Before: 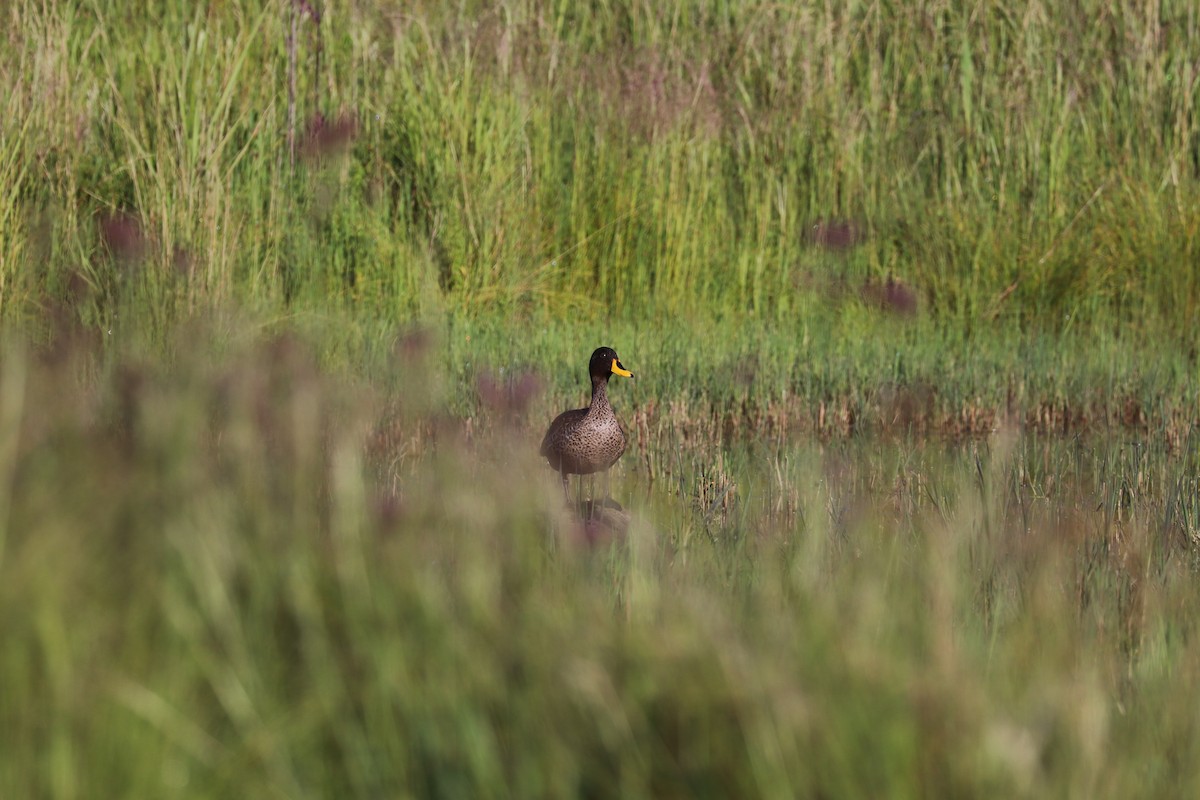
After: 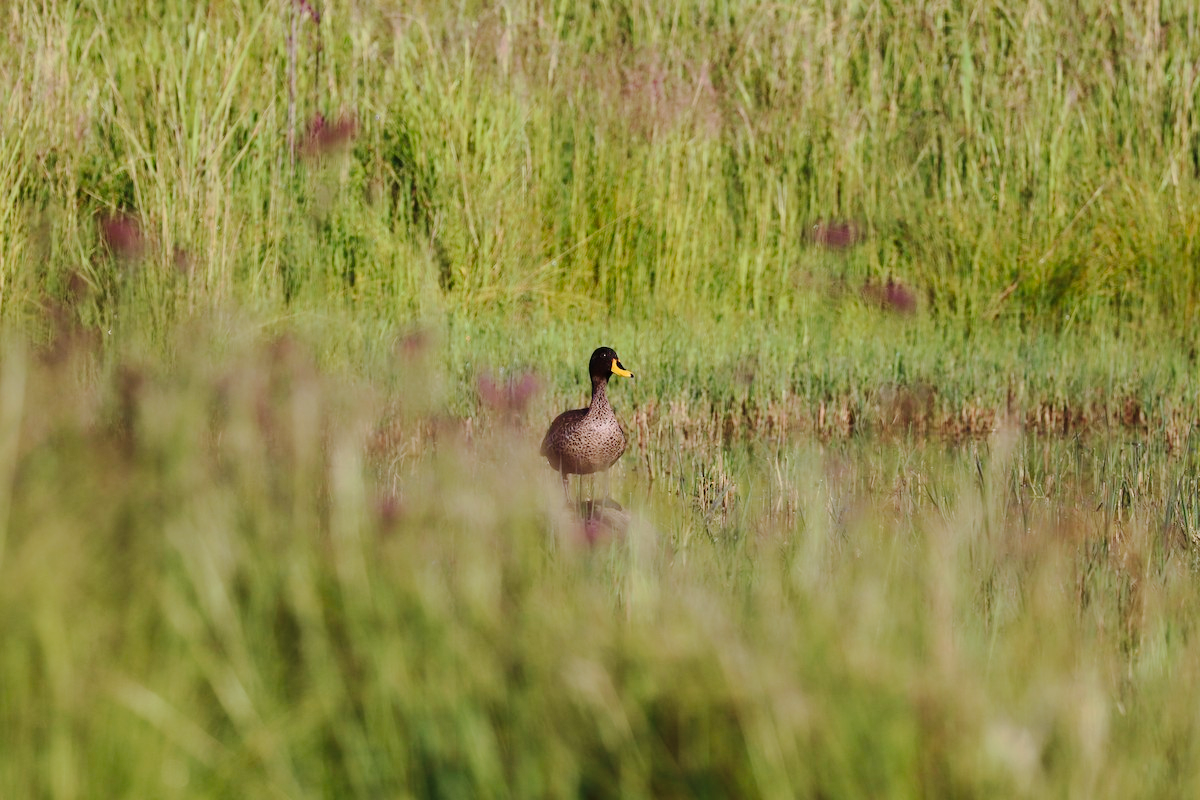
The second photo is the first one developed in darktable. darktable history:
velvia: on, module defaults
tone curve: curves: ch0 [(0, 0) (0.003, 0.002) (0.011, 0.008) (0.025, 0.016) (0.044, 0.026) (0.069, 0.04) (0.1, 0.061) (0.136, 0.104) (0.177, 0.15) (0.224, 0.22) (0.277, 0.307) (0.335, 0.399) (0.399, 0.492) (0.468, 0.575) (0.543, 0.638) (0.623, 0.701) (0.709, 0.778) (0.801, 0.85) (0.898, 0.934) (1, 1)], preserve colors none
